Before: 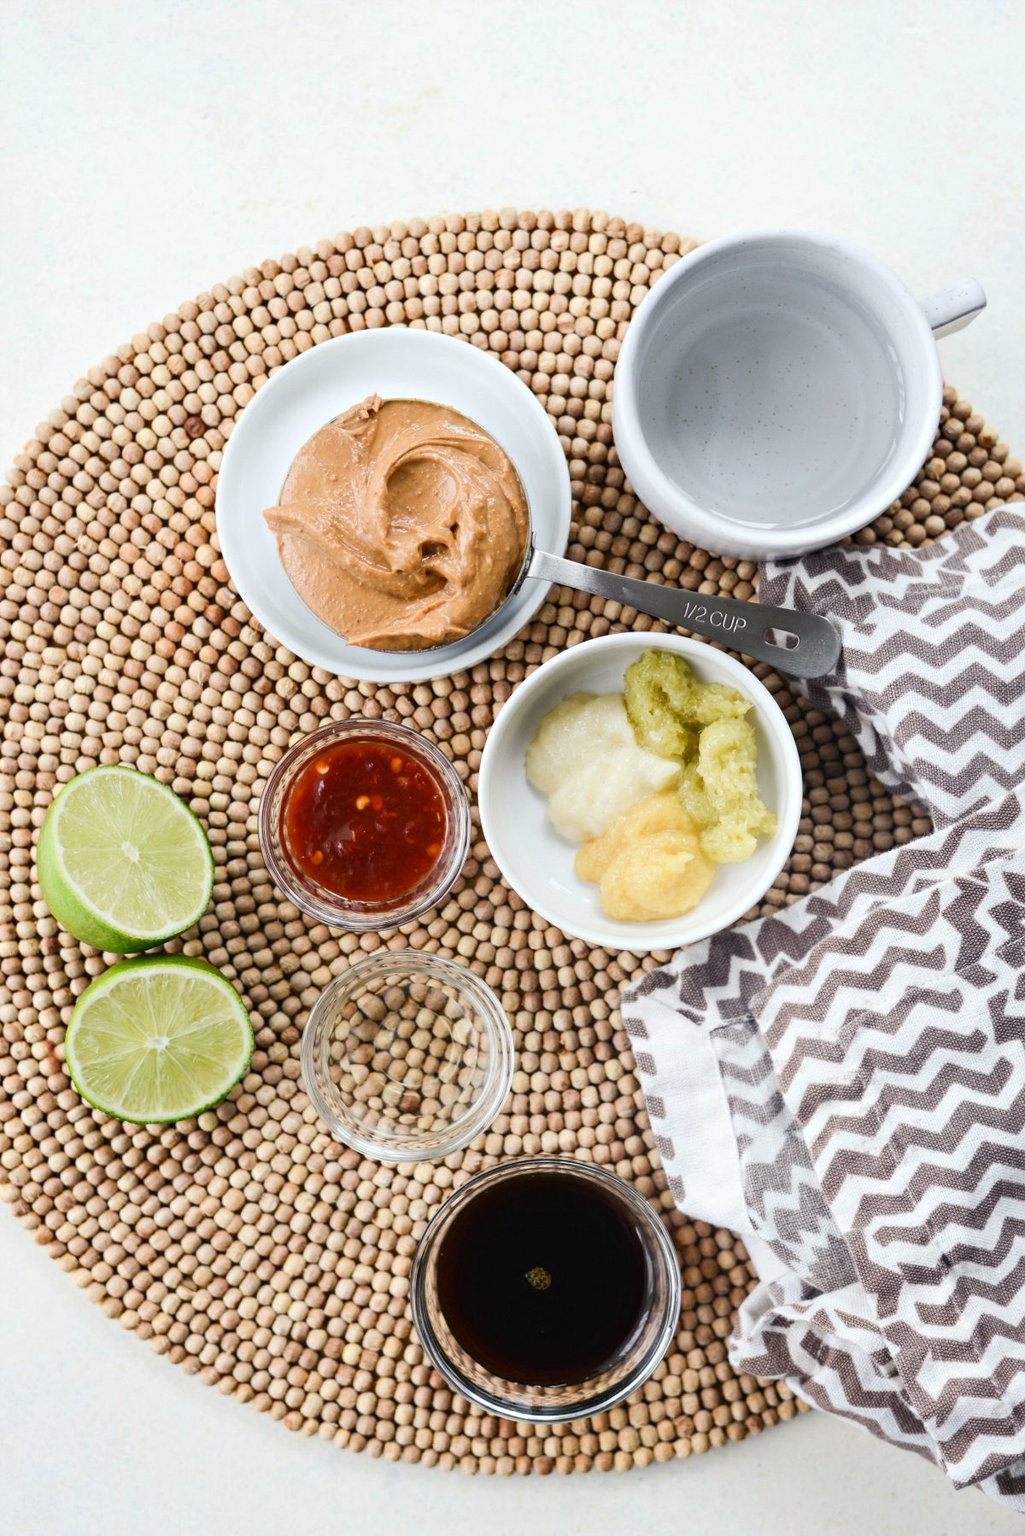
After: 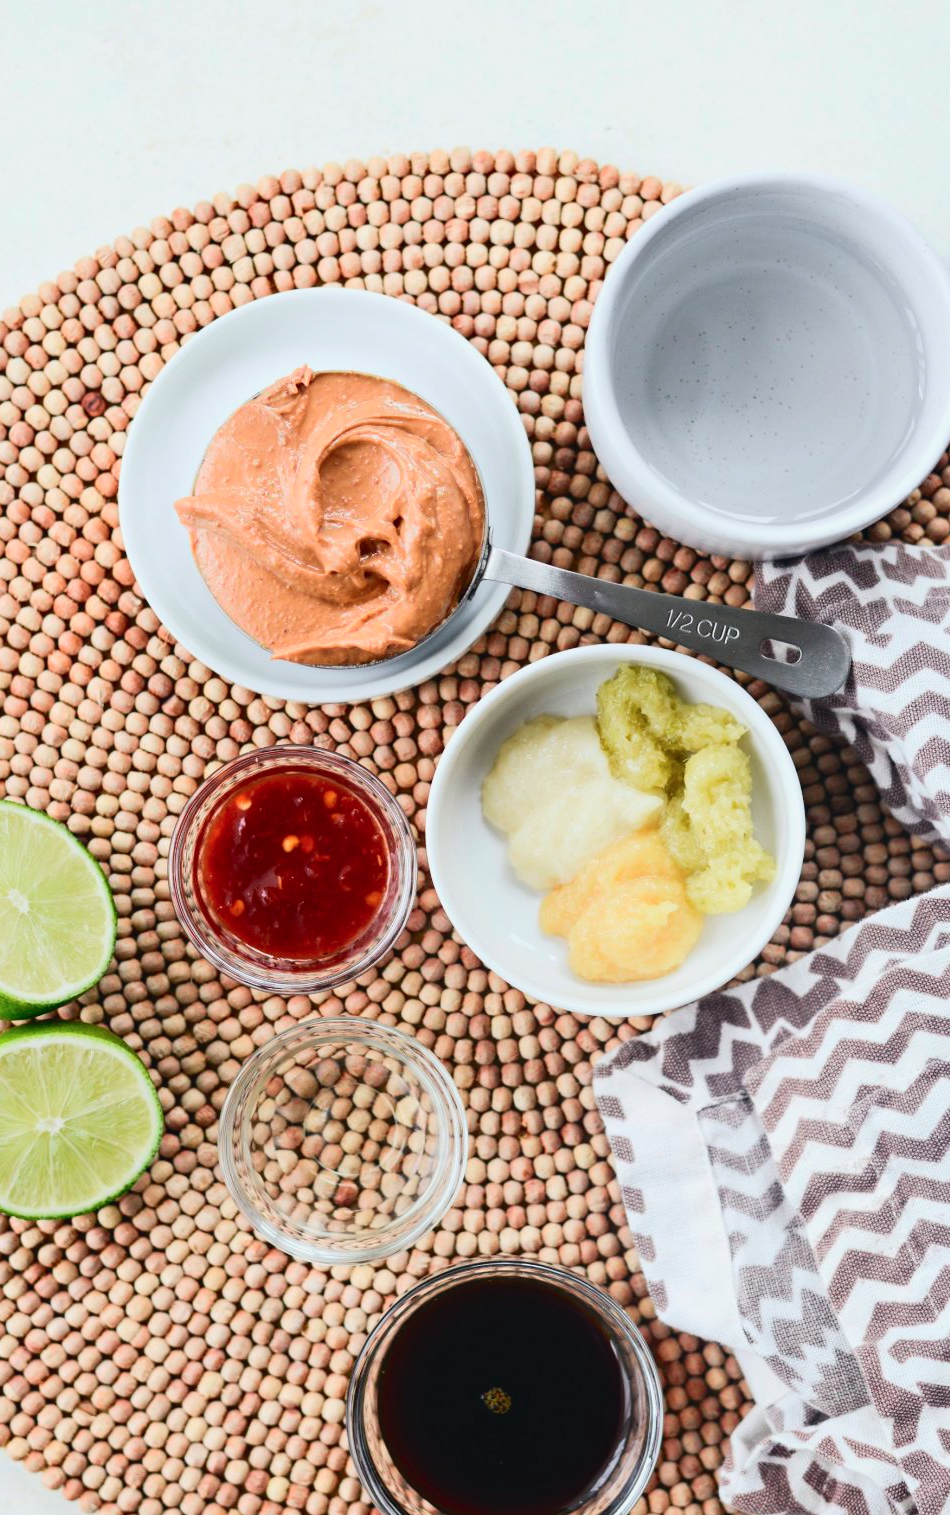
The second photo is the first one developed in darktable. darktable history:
crop: left 11.225%, top 5.381%, right 9.565%, bottom 10.314%
tone curve: curves: ch0 [(0, 0.025) (0.15, 0.143) (0.452, 0.486) (0.751, 0.788) (1, 0.961)]; ch1 [(0, 0) (0.43, 0.408) (0.476, 0.469) (0.497, 0.494) (0.546, 0.571) (0.566, 0.607) (0.62, 0.657) (1, 1)]; ch2 [(0, 0) (0.386, 0.397) (0.505, 0.498) (0.547, 0.546) (0.579, 0.58) (1, 1)], color space Lab, independent channels, preserve colors none
